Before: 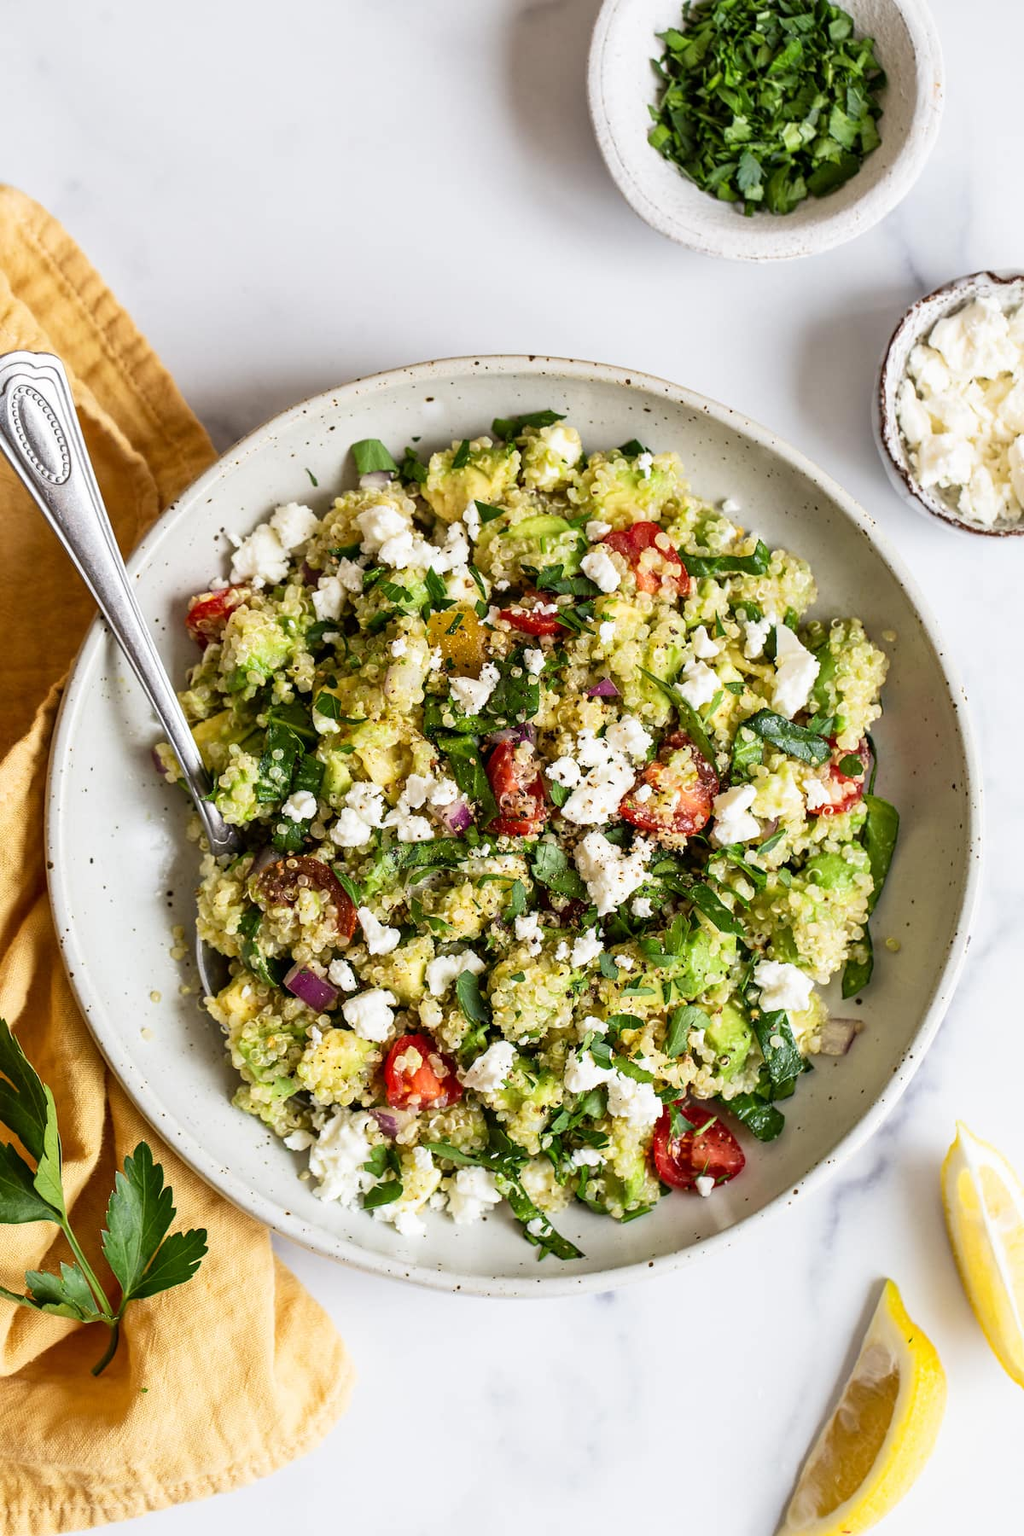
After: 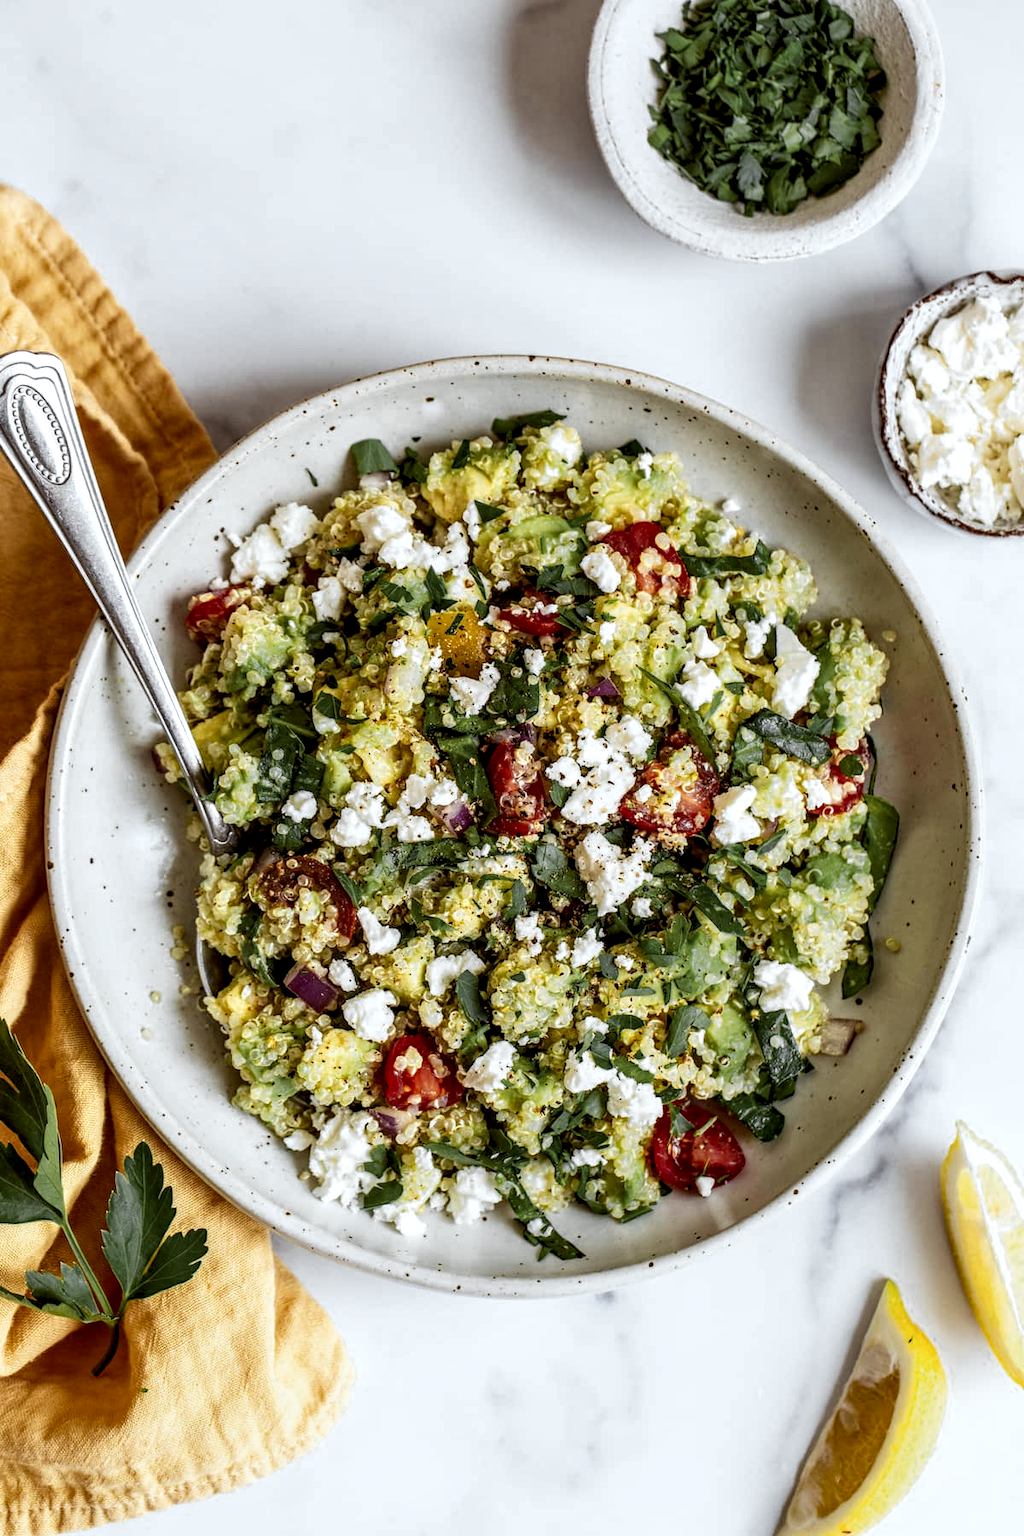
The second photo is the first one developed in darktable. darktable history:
local contrast: detail 155%
color zones: curves: ch0 [(0.035, 0.242) (0.25, 0.5) (0.384, 0.214) (0.488, 0.255) (0.75, 0.5)]; ch1 [(0.063, 0.379) (0.25, 0.5) (0.354, 0.201) (0.489, 0.085) (0.729, 0.271)]; ch2 [(0.25, 0.5) (0.38, 0.517) (0.442, 0.51) (0.735, 0.456)]
color correction: highlights a* -3.58, highlights b* -6.25, shadows a* 3.01, shadows b* 5.73
